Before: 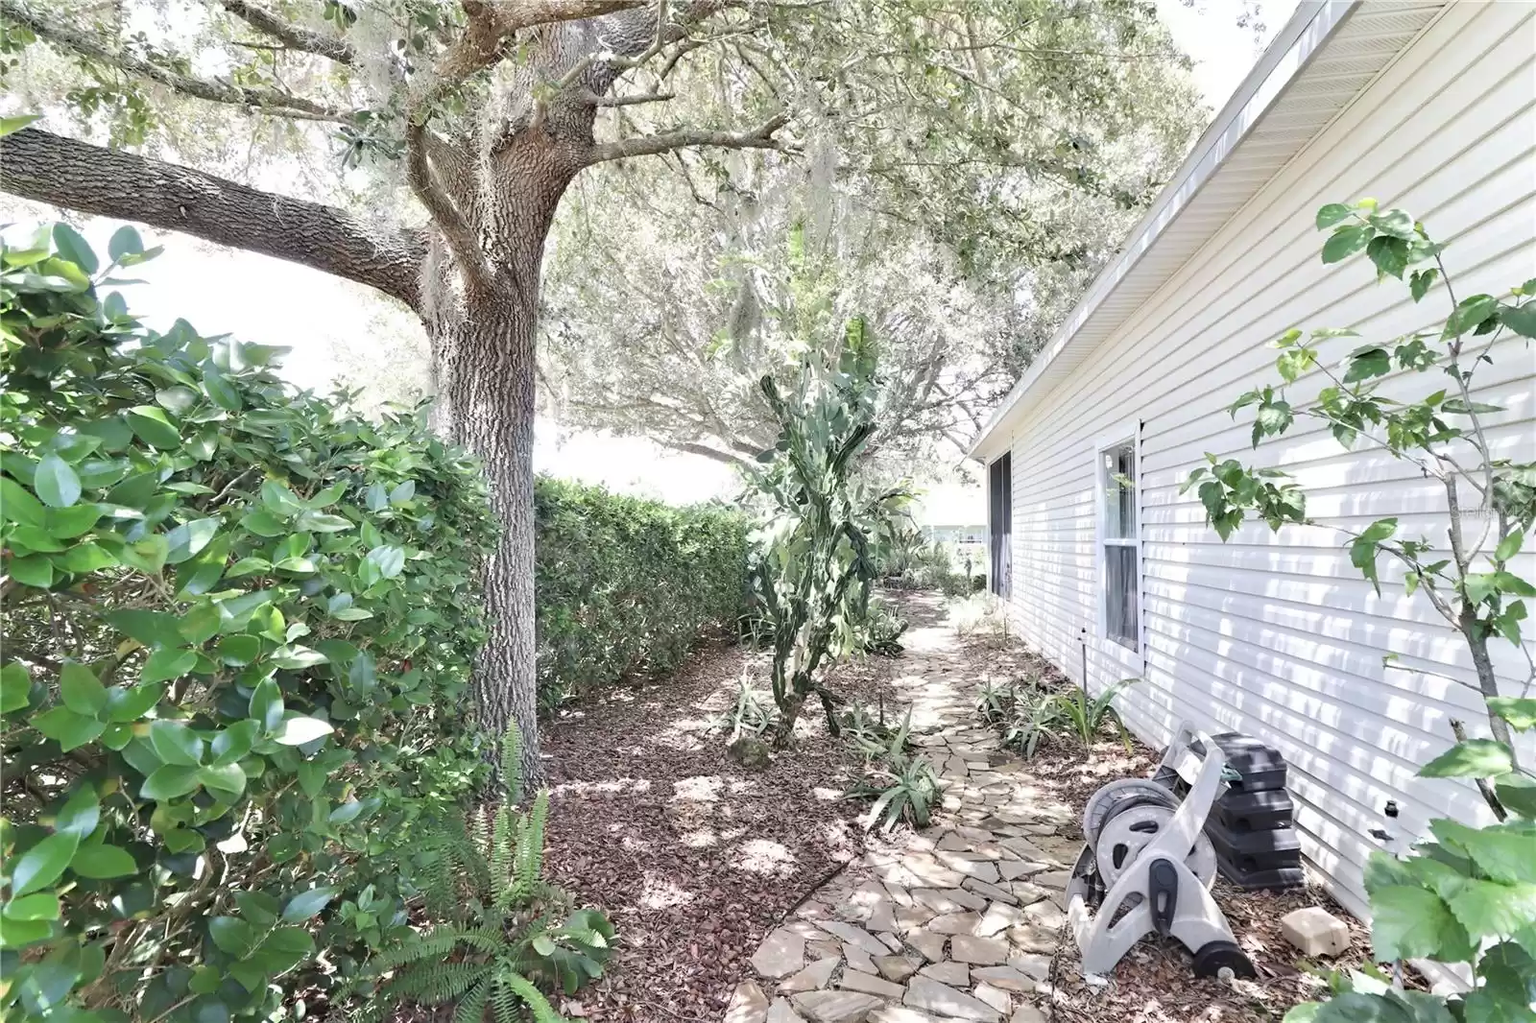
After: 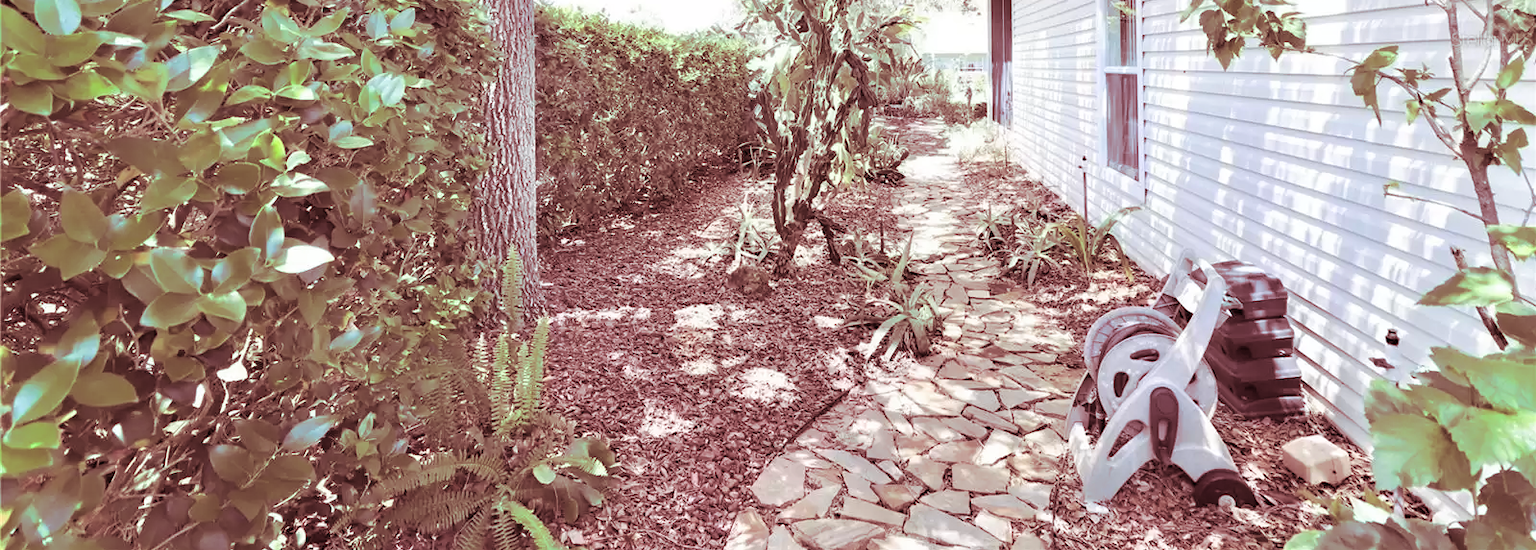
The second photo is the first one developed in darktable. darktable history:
split-toning: highlights › saturation 0, balance -61.83
exposure: black level correction 0.001, compensate highlight preservation false
crop and rotate: top 46.237%
contrast brightness saturation: brightness 0.09, saturation 0.19
